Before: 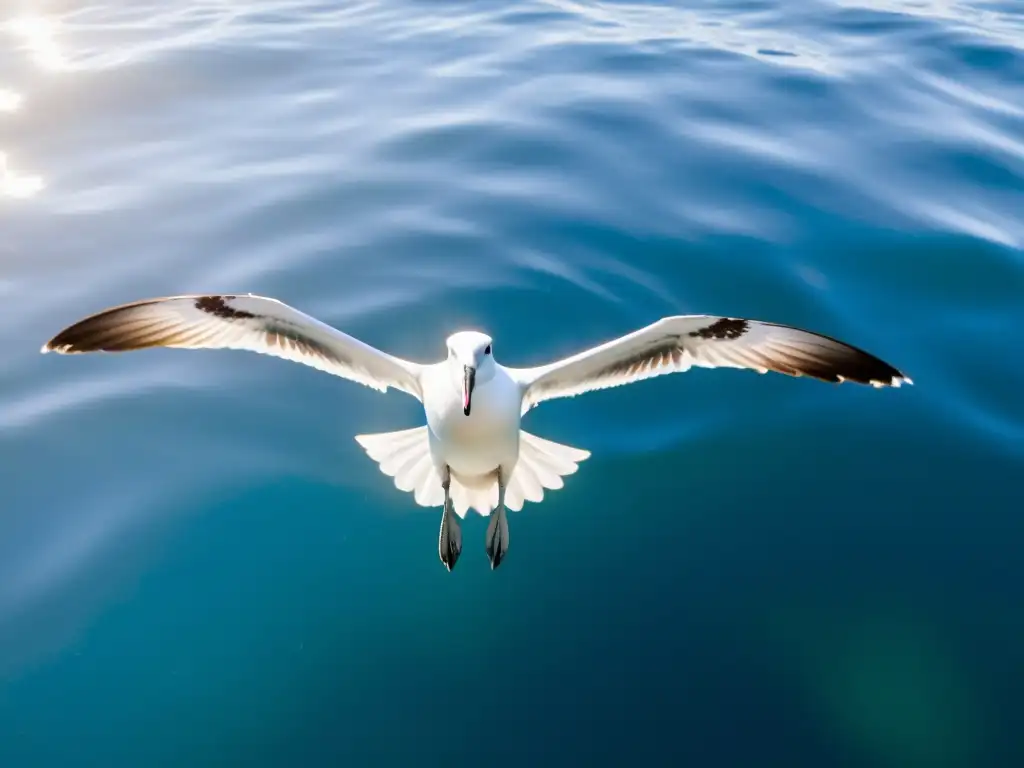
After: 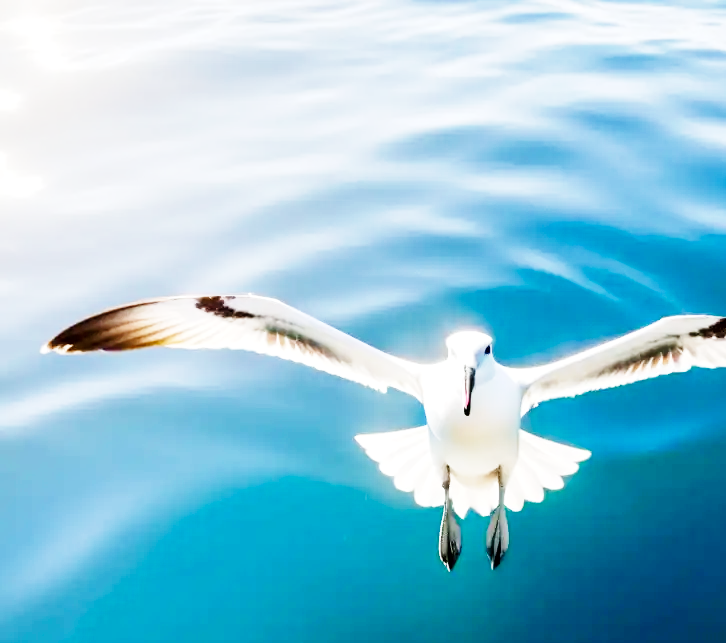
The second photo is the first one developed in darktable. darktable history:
crop: right 29.018%, bottom 16.275%
local contrast: highlights 102%, shadows 101%, detail 119%, midtone range 0.2
base curve: curves: ch0 [(0, 0) (0, 0.001) (0.001, 0.001) (0.004, 0.002) (0.007, 0.004) (0.015, 0.013) (0.033, 0.045) (0.052, 0.096) (0.075, 0.17) (0.099, 0.241) (0.163, 0.42) (0.219, 0.55) (0.259, 0.616) (0.327, 0.722) (0.365, 0.765) (0.522, 0.873) (0.547, 0.881) (0.689, 0.919) (0.826, 0.952) (1, 1)], preserve colors none
